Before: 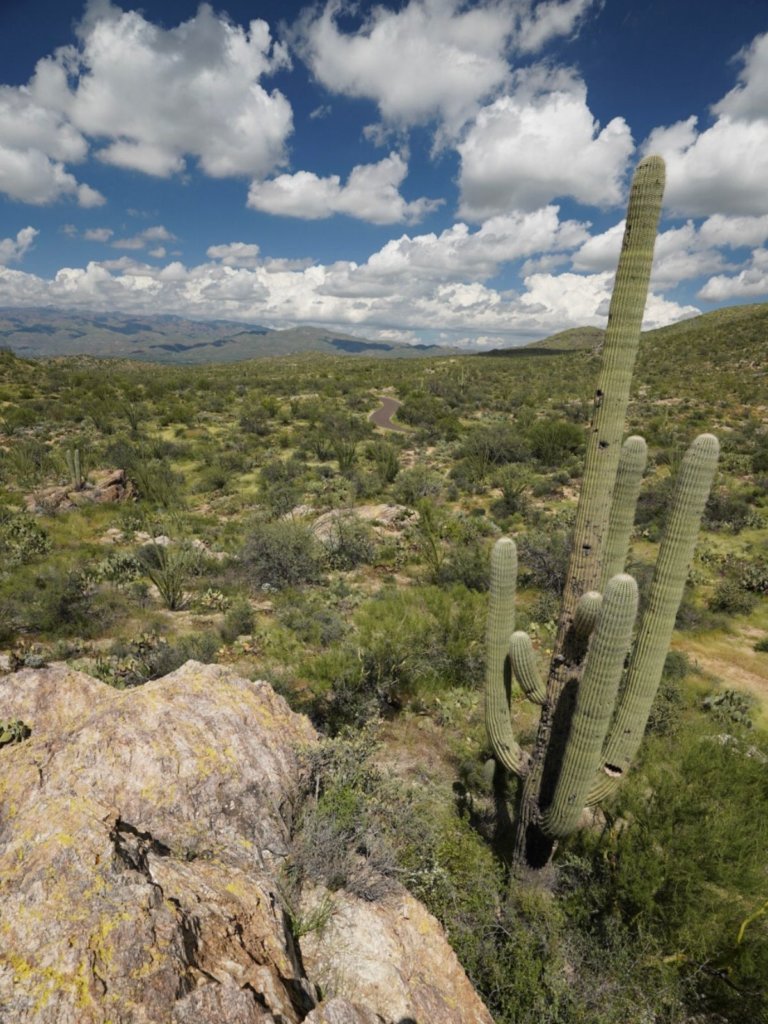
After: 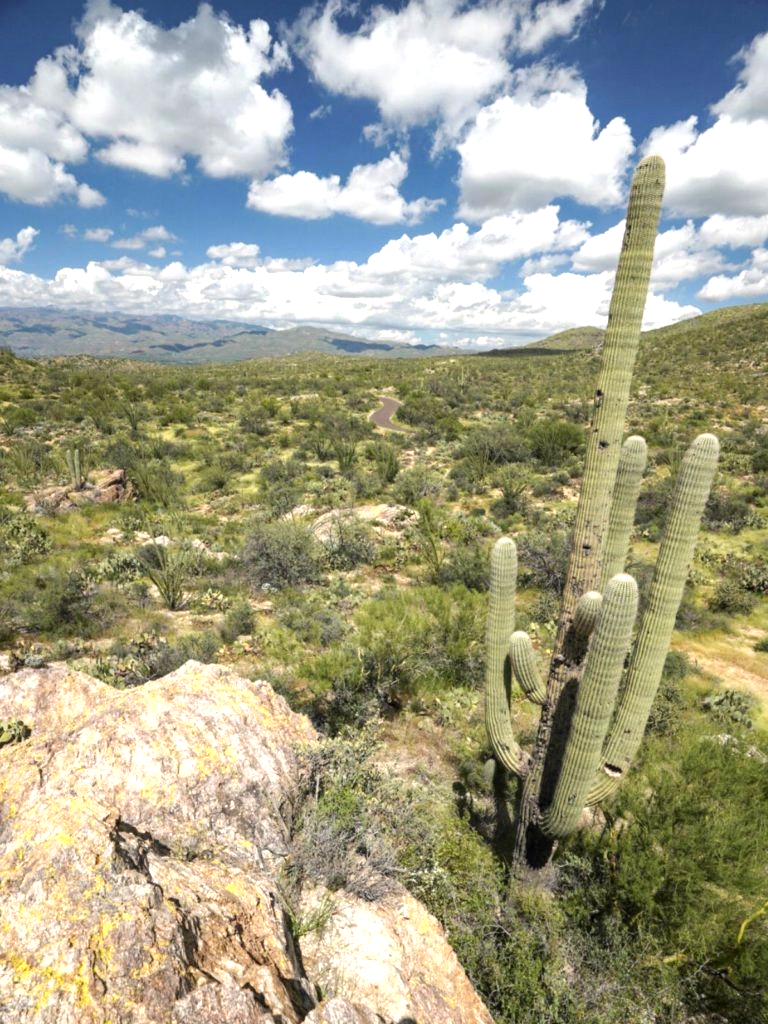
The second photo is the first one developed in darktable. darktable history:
exposure: black level correction 0.001, exposure 0.955 EV, compensate exposure bias true, compensate highlight preservation false
local contrast: detail 115%
